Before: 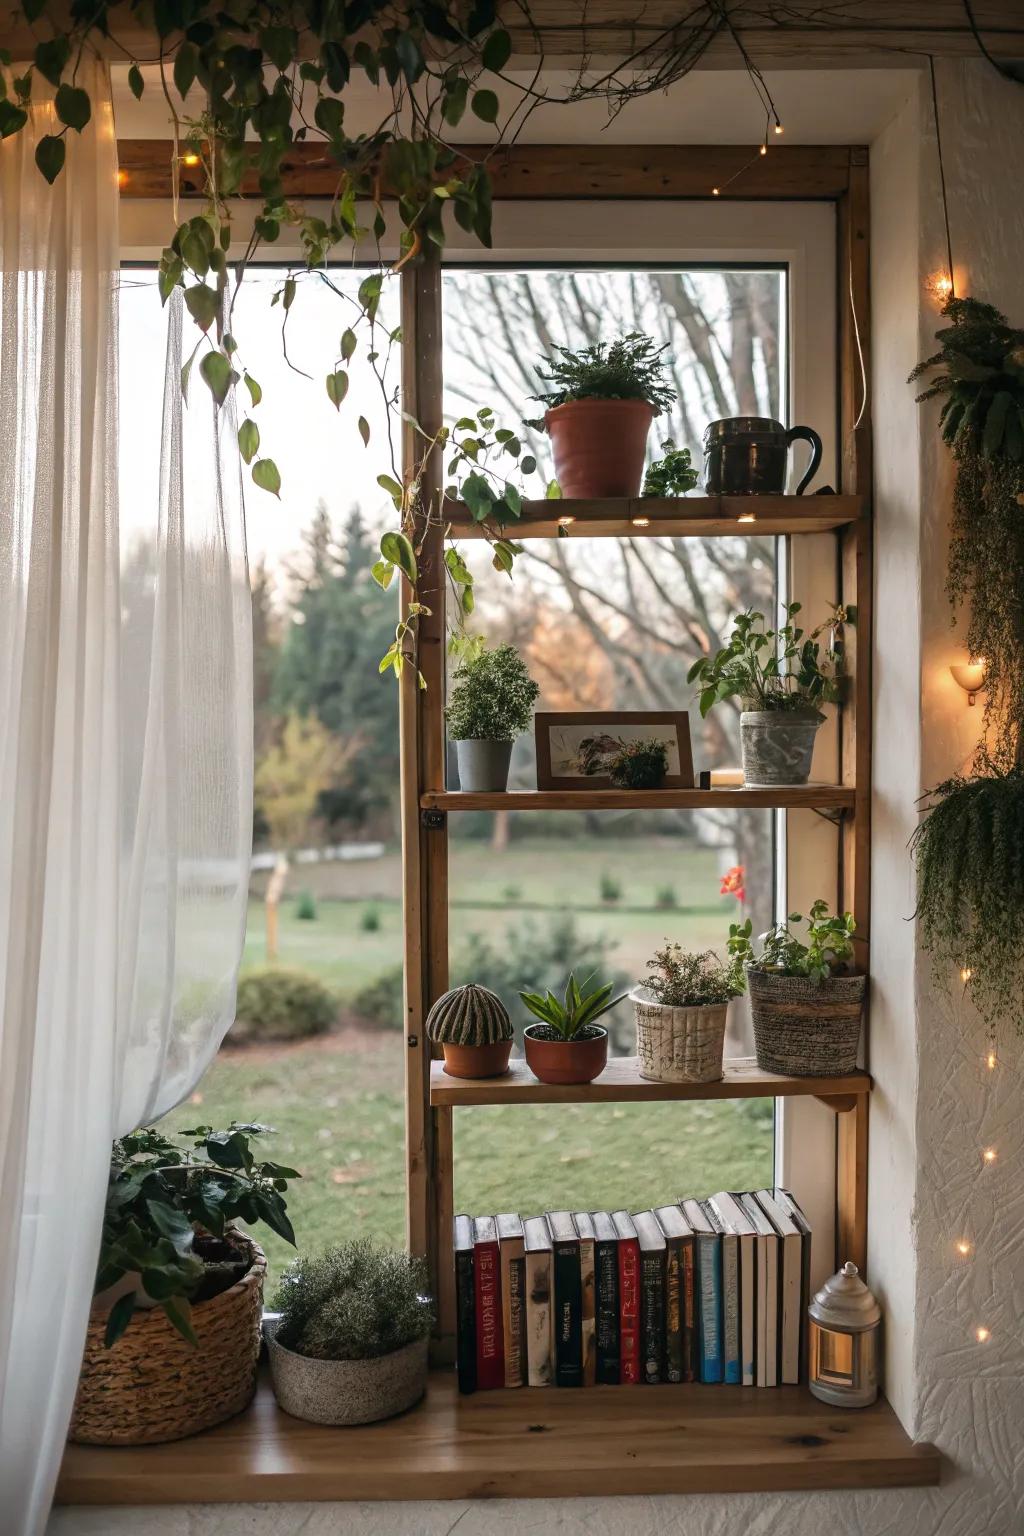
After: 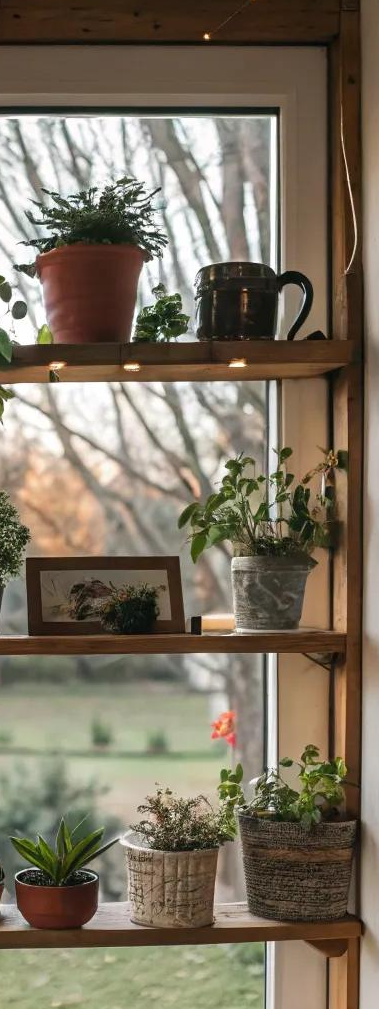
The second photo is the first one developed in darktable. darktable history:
crop and rotate: left 49.789%, top 10.121%, right 13.163%, bottom 24.145%
